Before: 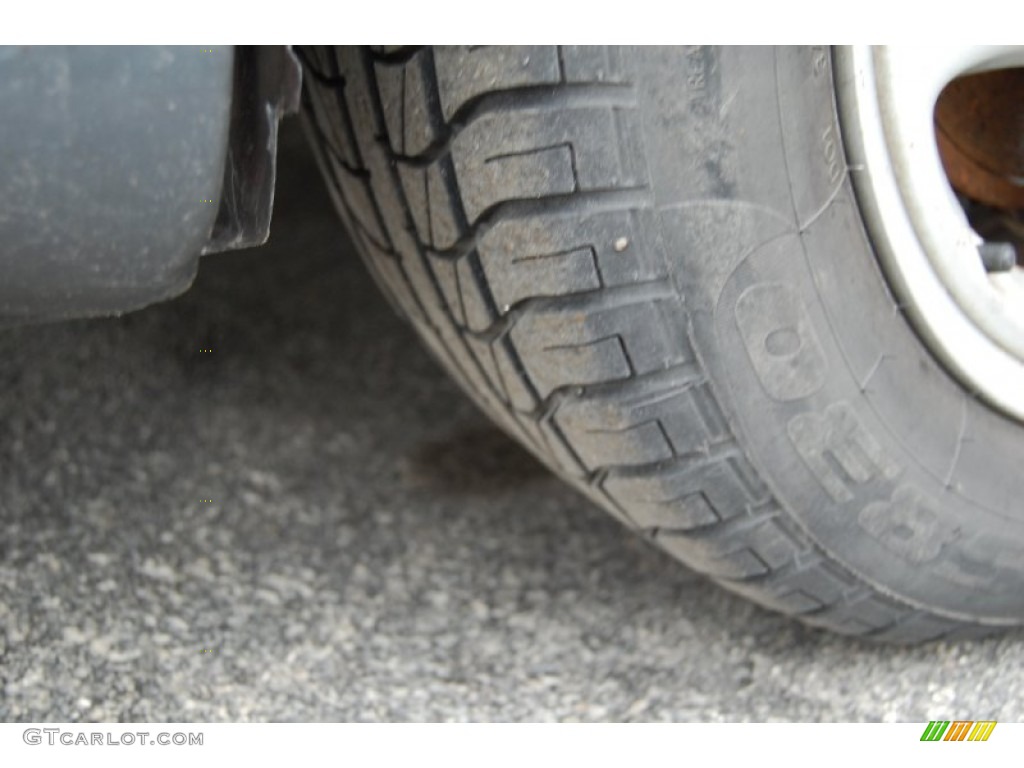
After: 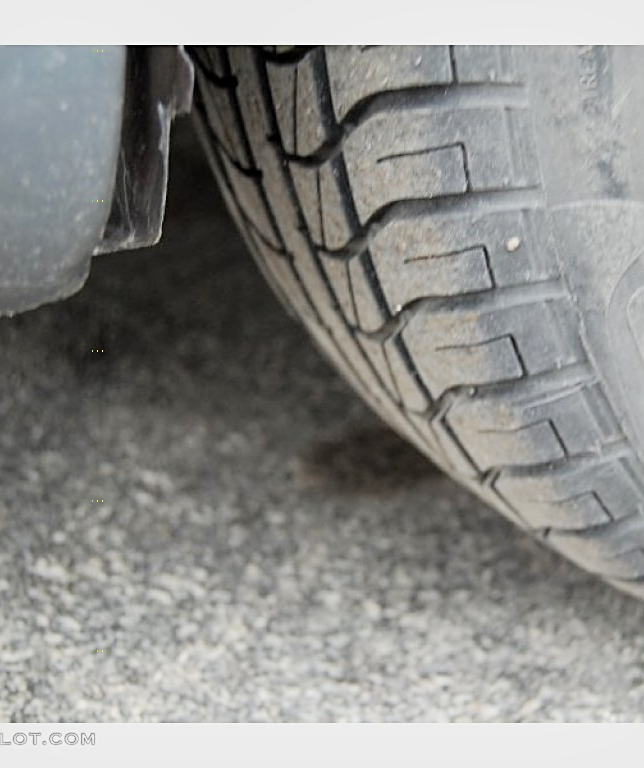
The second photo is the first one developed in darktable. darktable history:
crop: left 10.624%, right 26.398%
local contrast: mode bilateral grid, contrast 20, coarseness 50, detail 119%, midtone range 0.2
exposure: black level correction 0, exposure 0.697 EV, compensate highlight preservation false
filmic rgb: black relative exposure -7.65 EV, white relative exposure 4.56 EV, hardness 3.61
sharpen: on, module defaults
